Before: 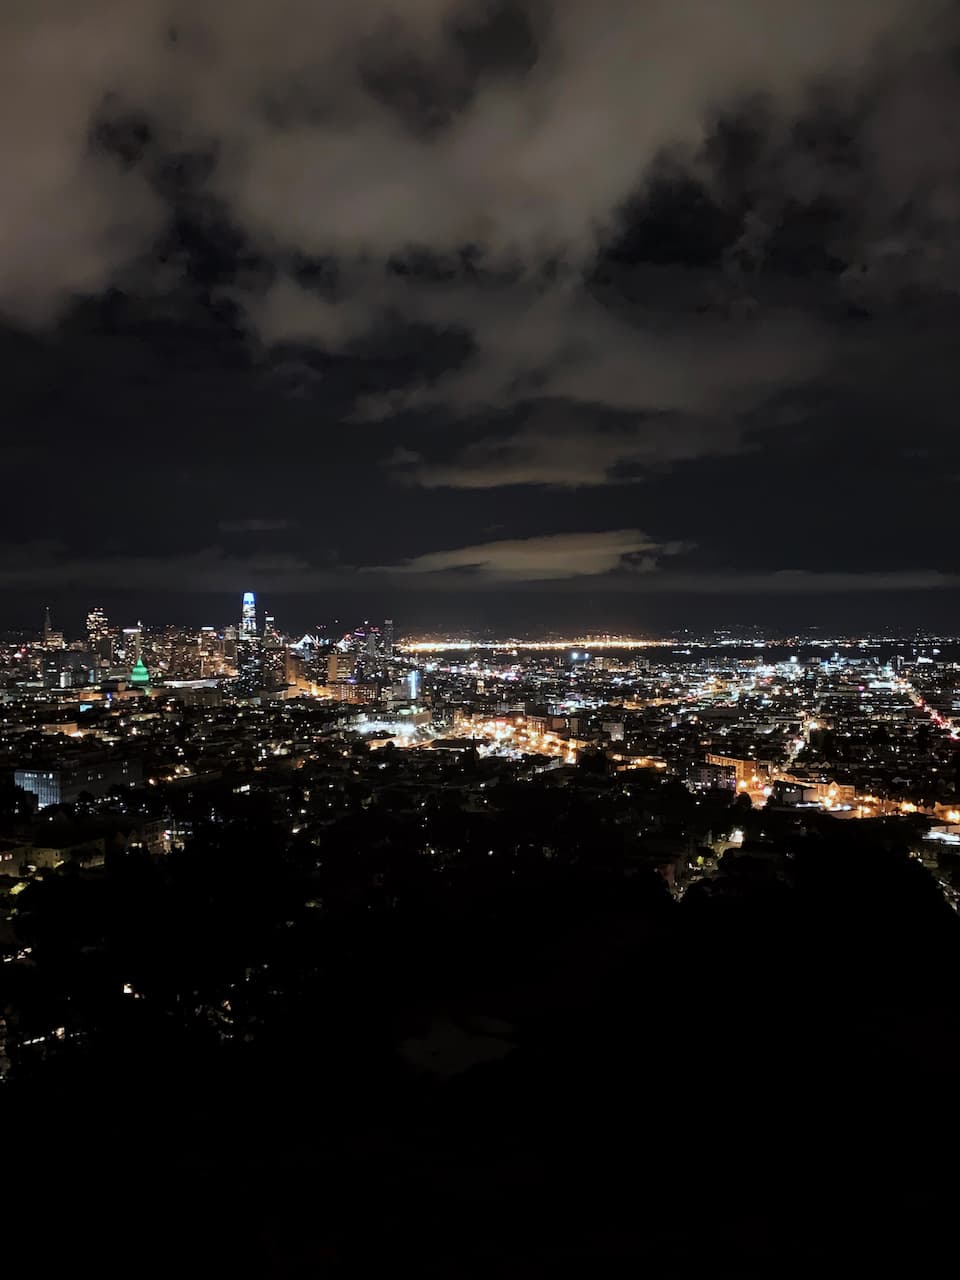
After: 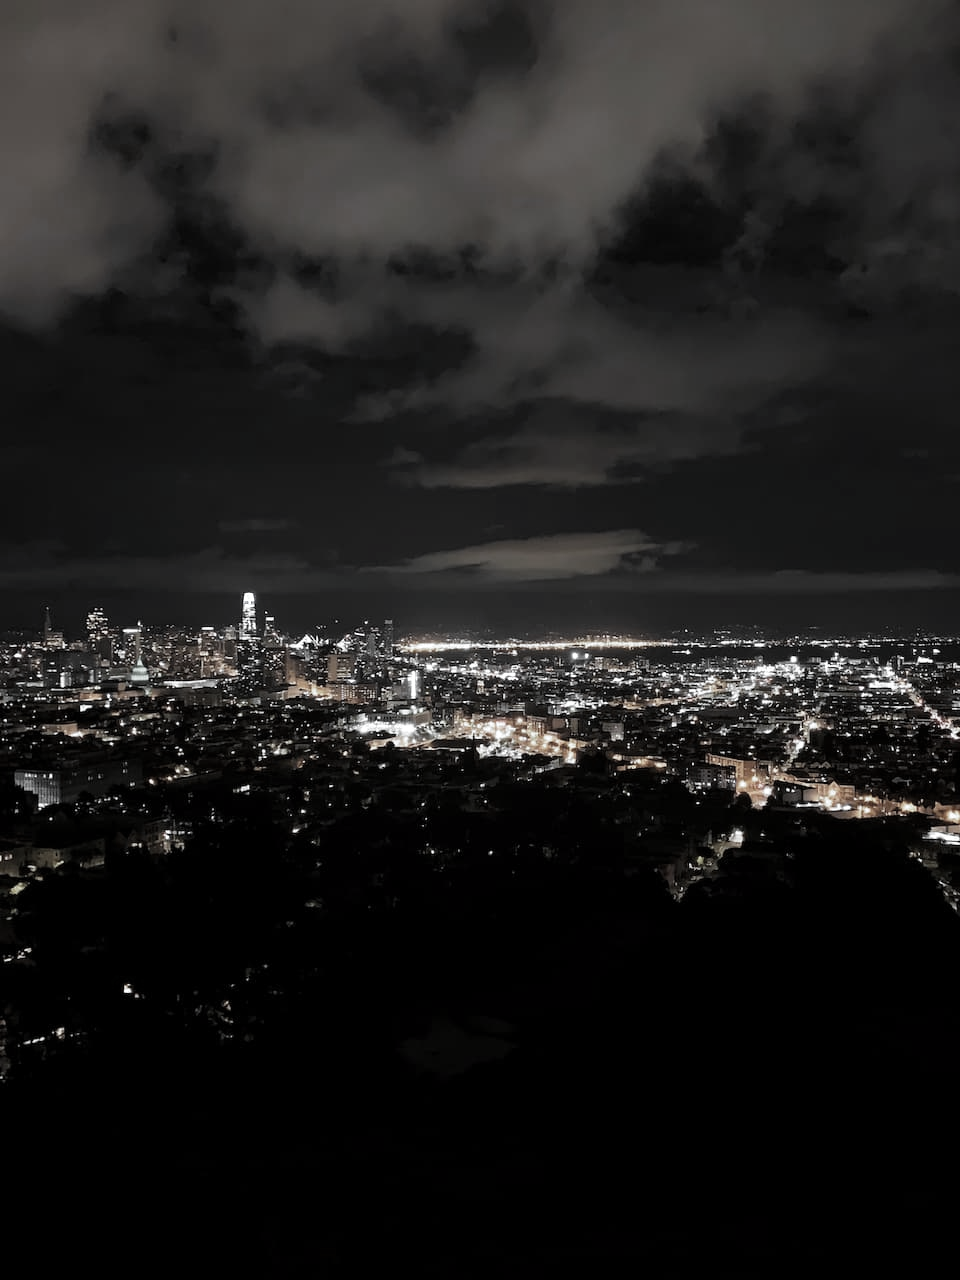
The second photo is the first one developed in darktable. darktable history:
color zones: curves: ch0 [(0, 0.613) (0.01, 0.613) (0.245, 0.448) (0.498, 0.529) (0.642, 0.665) (0.879, 0.777) (0.99, 0.613)]; ch1 [(0, 0.035) (0.121, 0.189) (0.259, 0.197) (0.415, 0.061) (0.589, 0.022) (0.732, 0.022) (0.857, 0.026) (0.991, 0.053)]
white balance: red 0.982, blue 1.018
